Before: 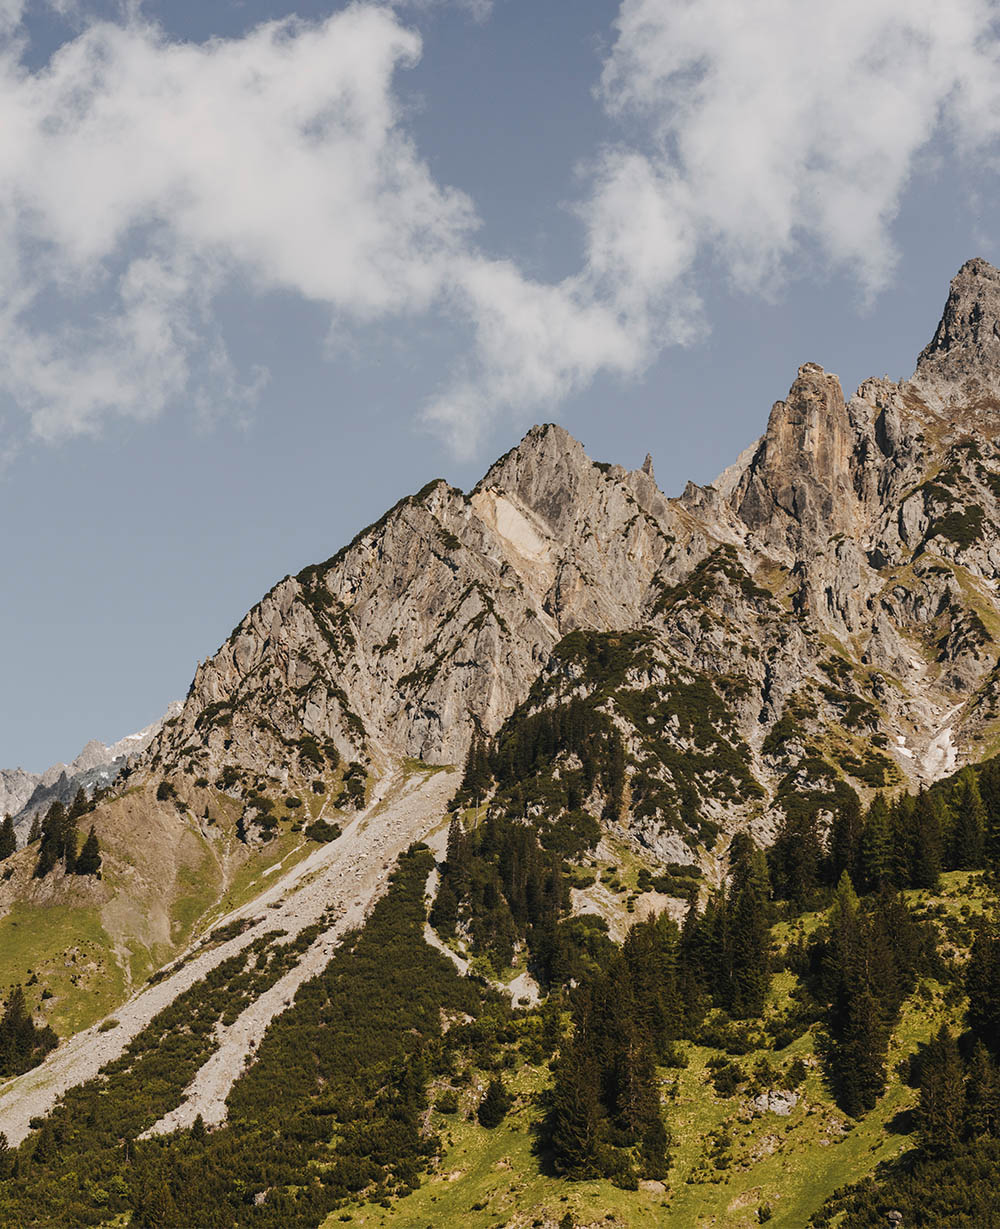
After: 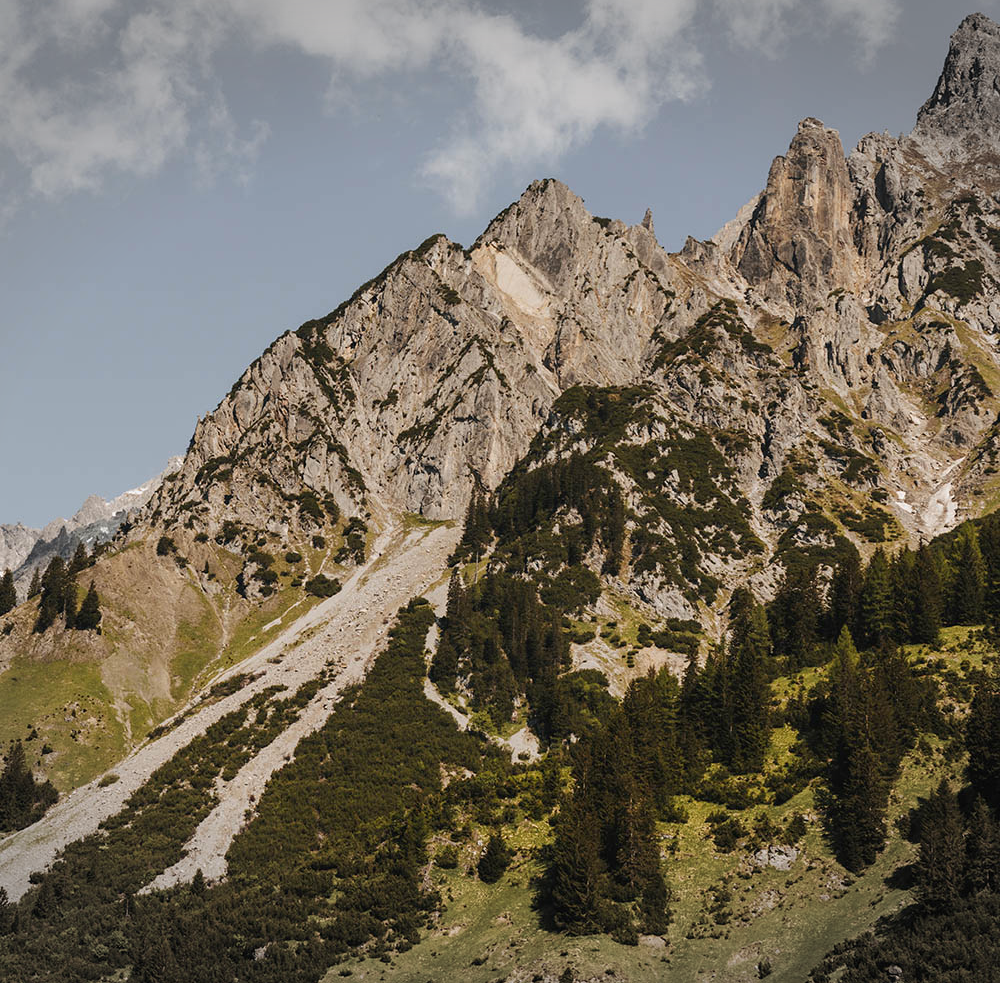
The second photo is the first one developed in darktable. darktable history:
crop and rotate: top 19.998%
vignetting: fall-off start 100%, brightness -0.282, width/height ratio 1.31
